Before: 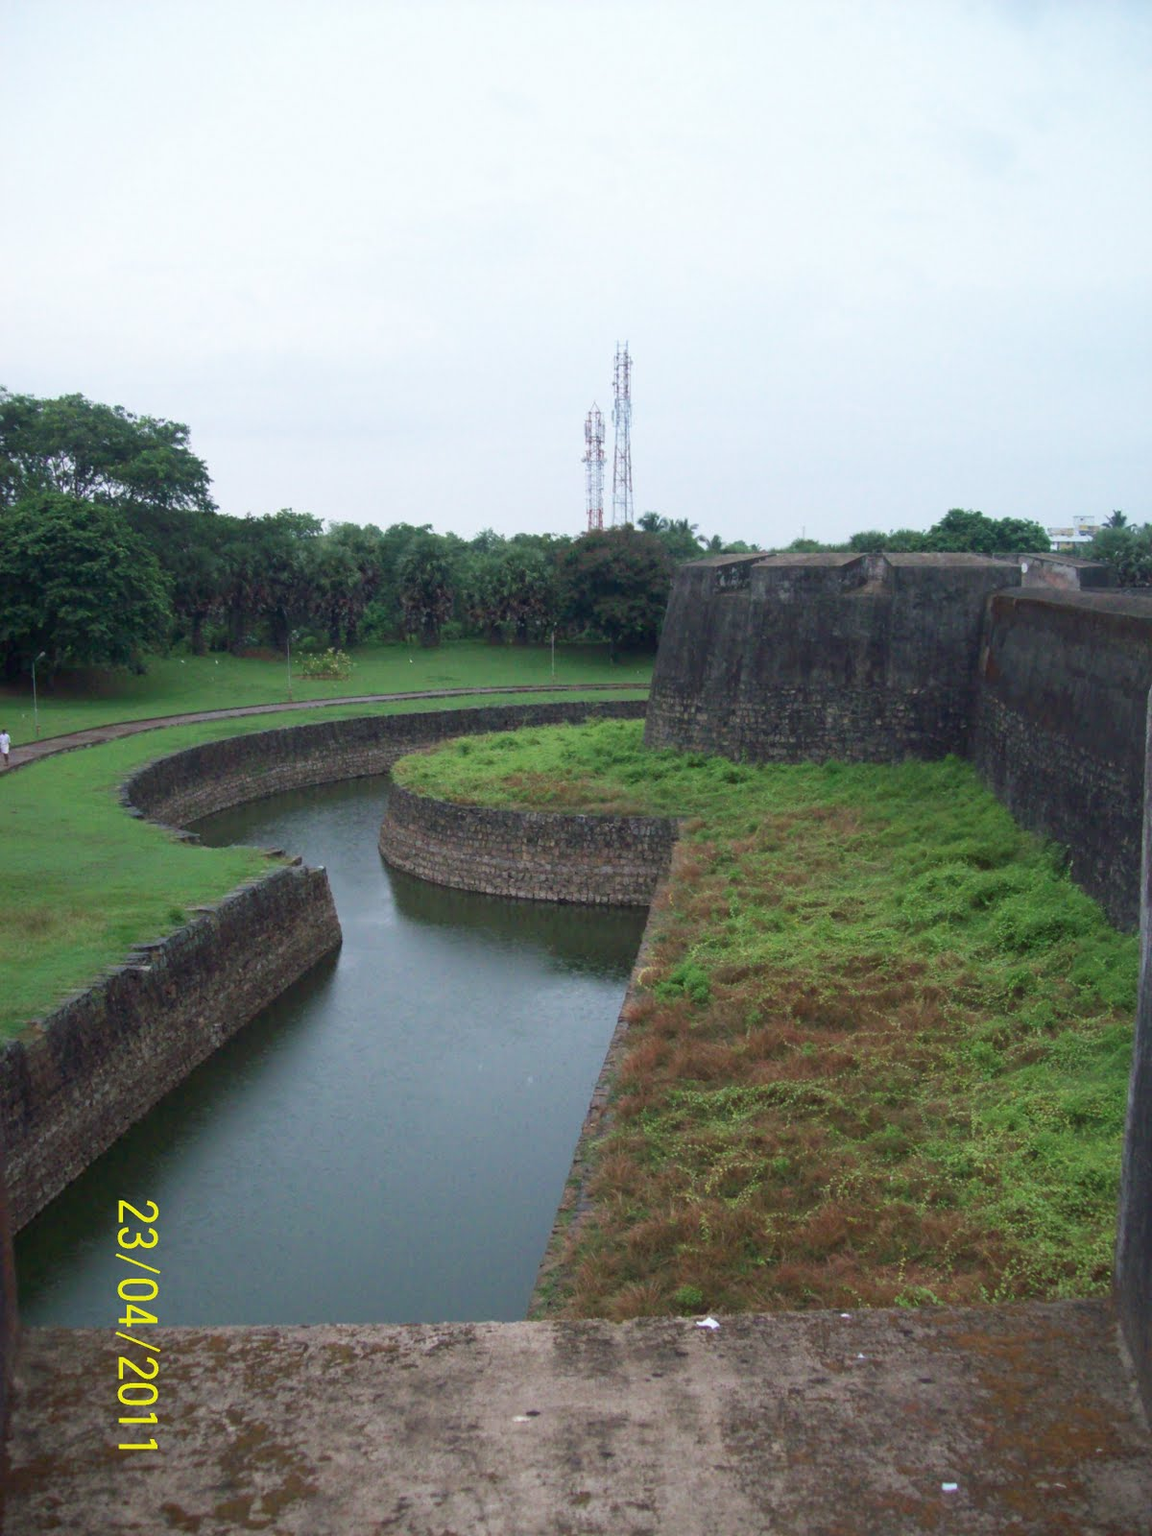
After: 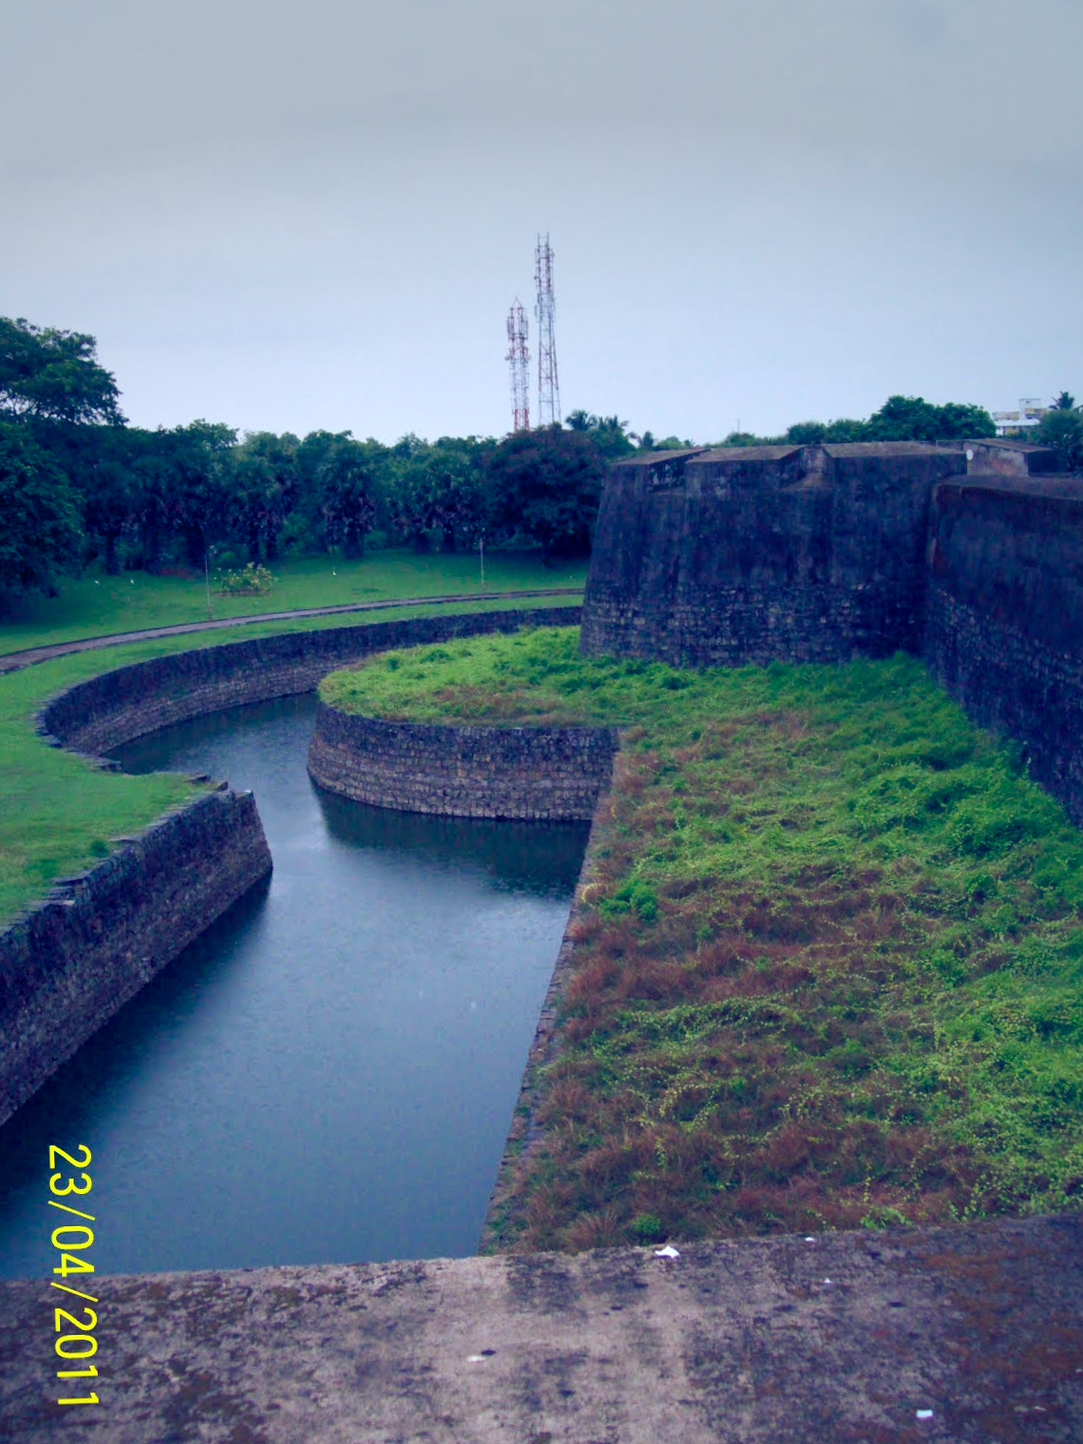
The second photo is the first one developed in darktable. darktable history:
exposure: black level correction -0.003, exposure 0.04 EV, compensate highlight preservation false
crop and rotate: angle 1.96°, left 5.673%, top 5.673%
color balance rgb: shadows lift › luminance -41.13%, shadows lift › chroma 14.13%, shadows lift › hue 260°, power › luminance -3.76%, power › chroma 0.56%, power › hue 40.37°, highlights gain › luminance 16.81%, highlights gain › chroma 2.94%, highlights gain › hue 260°, global offset › luminance -0.29%, global offset › chroma 0.31%, global offset › hue 260°, perceptual saturation grading › global saturation 20%, perceptual saturation grading › highlights -13.92%, perceptual saturation grading › shadows 50%
vignetting: fall-off start 97.52%, fall-off radius 100%, brightness -0.574, saturation 0, center (-0.027, 0.404), width/height ratio 1.368, unbound false
